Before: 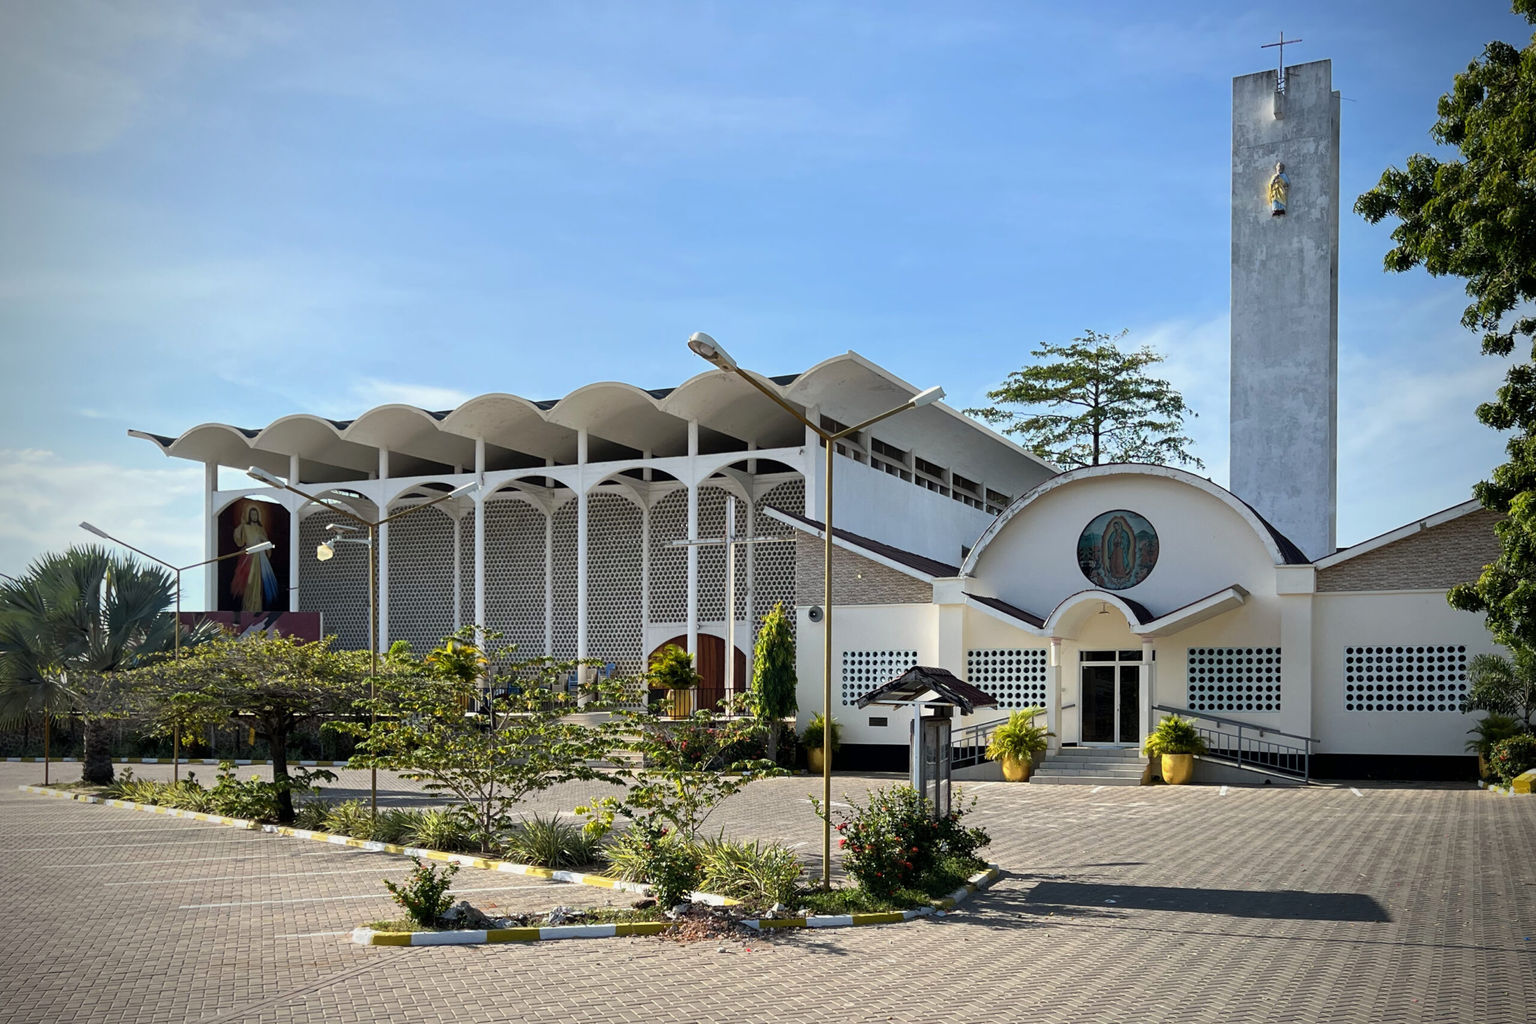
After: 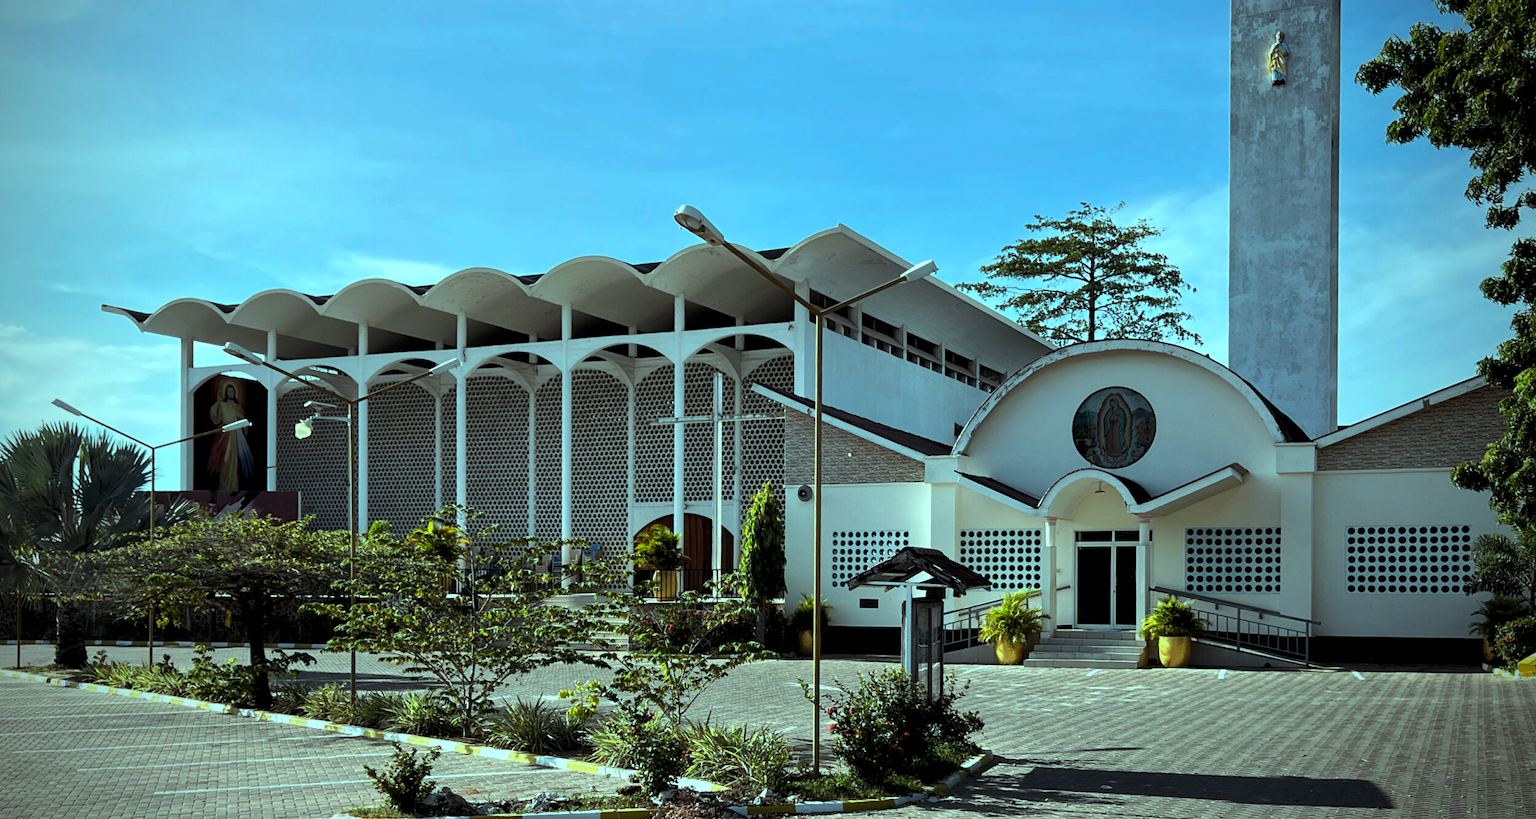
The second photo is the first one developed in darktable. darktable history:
levels: gray 50.79%, levels [0.029, 0.545, 0.971]
crop and rotate: left 1.9%, top 12.931%, right 0.313%, bottom 8.842%
color balance rgb: highlights gain › chroma 5.354%, highlights gain › hue 198.22°, perceptual saturation grading › global saturation 0.35%
